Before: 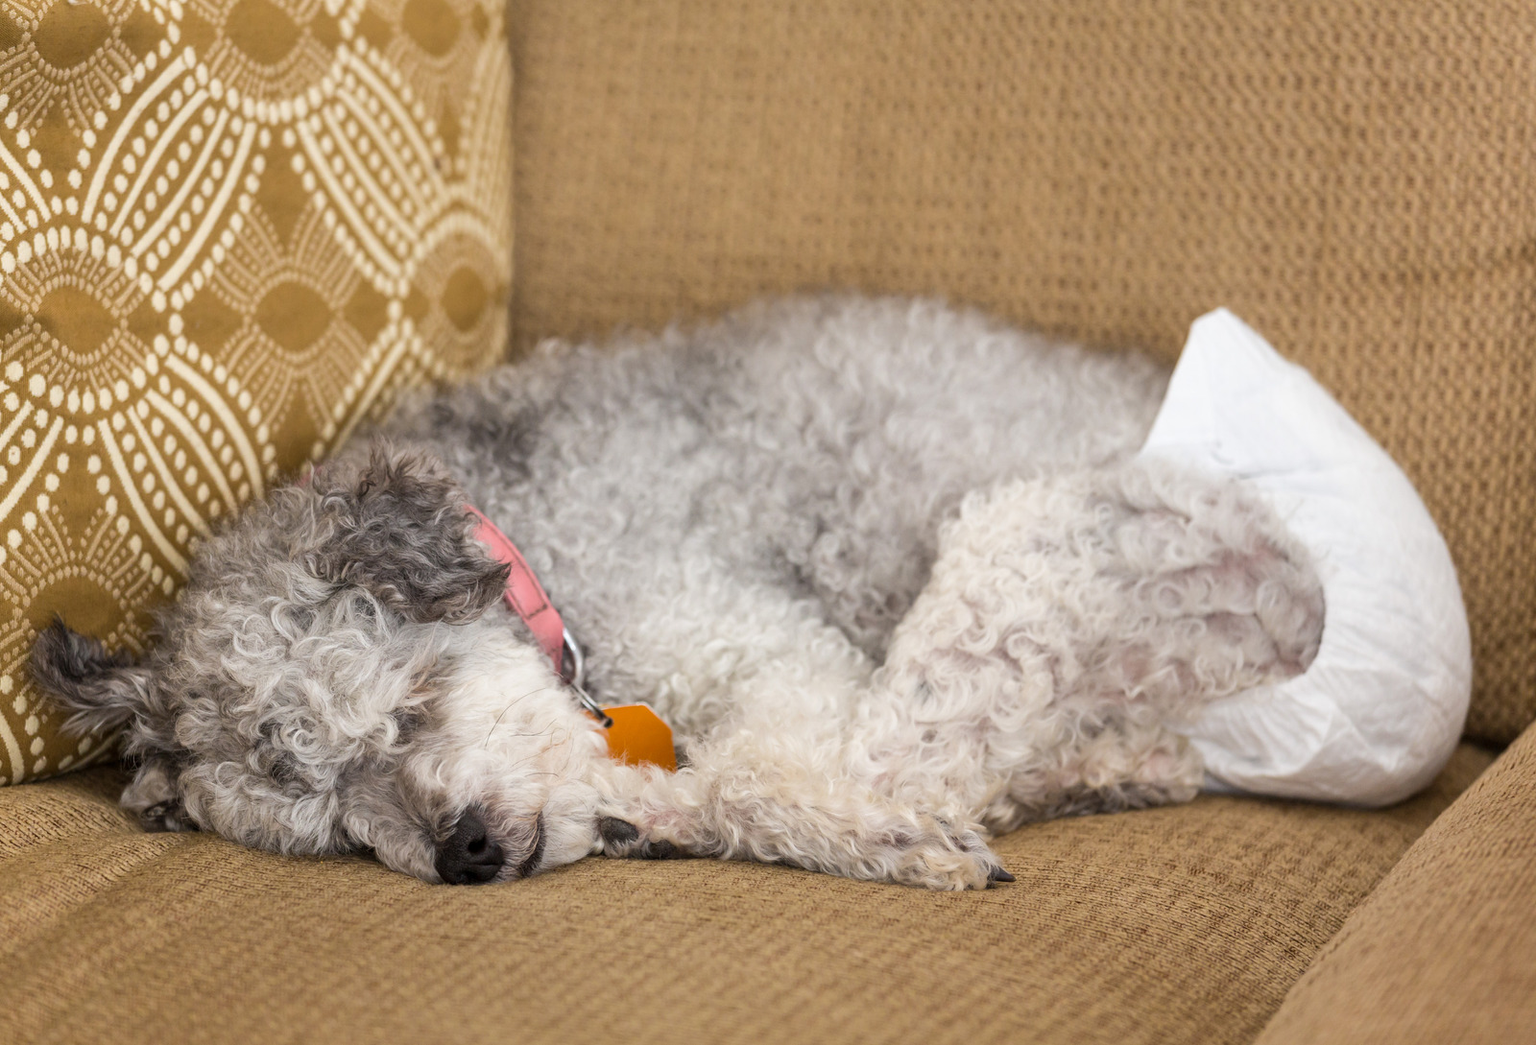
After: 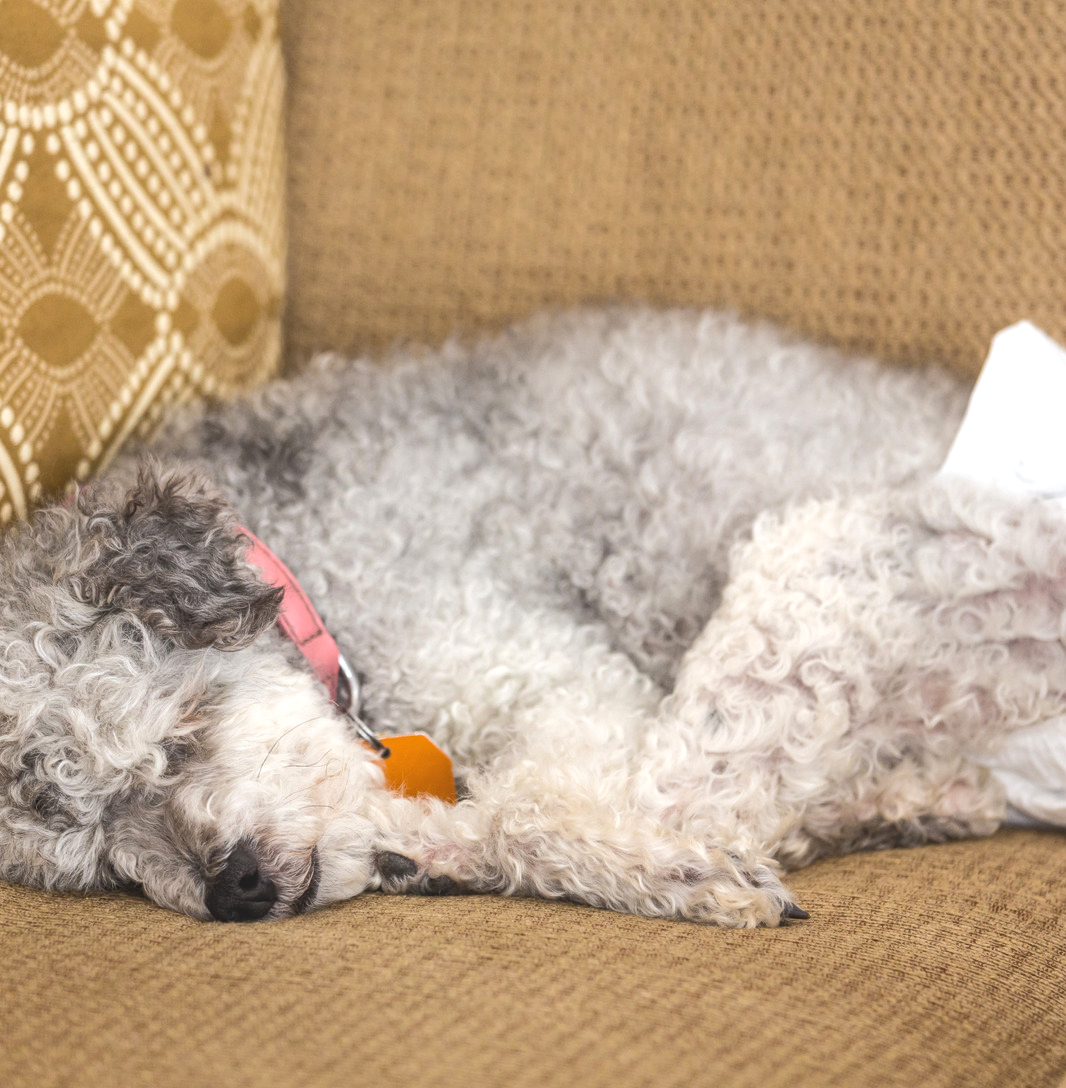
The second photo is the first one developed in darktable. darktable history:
crop and rotate: left 15.546%, right 17.787%
tone equalizer: -8 EV -0.417 EV, -7 EV -0.389 EV, -6 EV -0.333 EV, -5 EV -0.222 EV, -3 EV 0.222 EV, -2 EV 0.333 EV, -1 EV 0.389 EV, +0 EV 0.417 EV, edges refinement/feathering 500, mask exposure compensation -1.57 EV, preserve details no
local contrast: highlights 48%, shadows 0%, detail 100%
